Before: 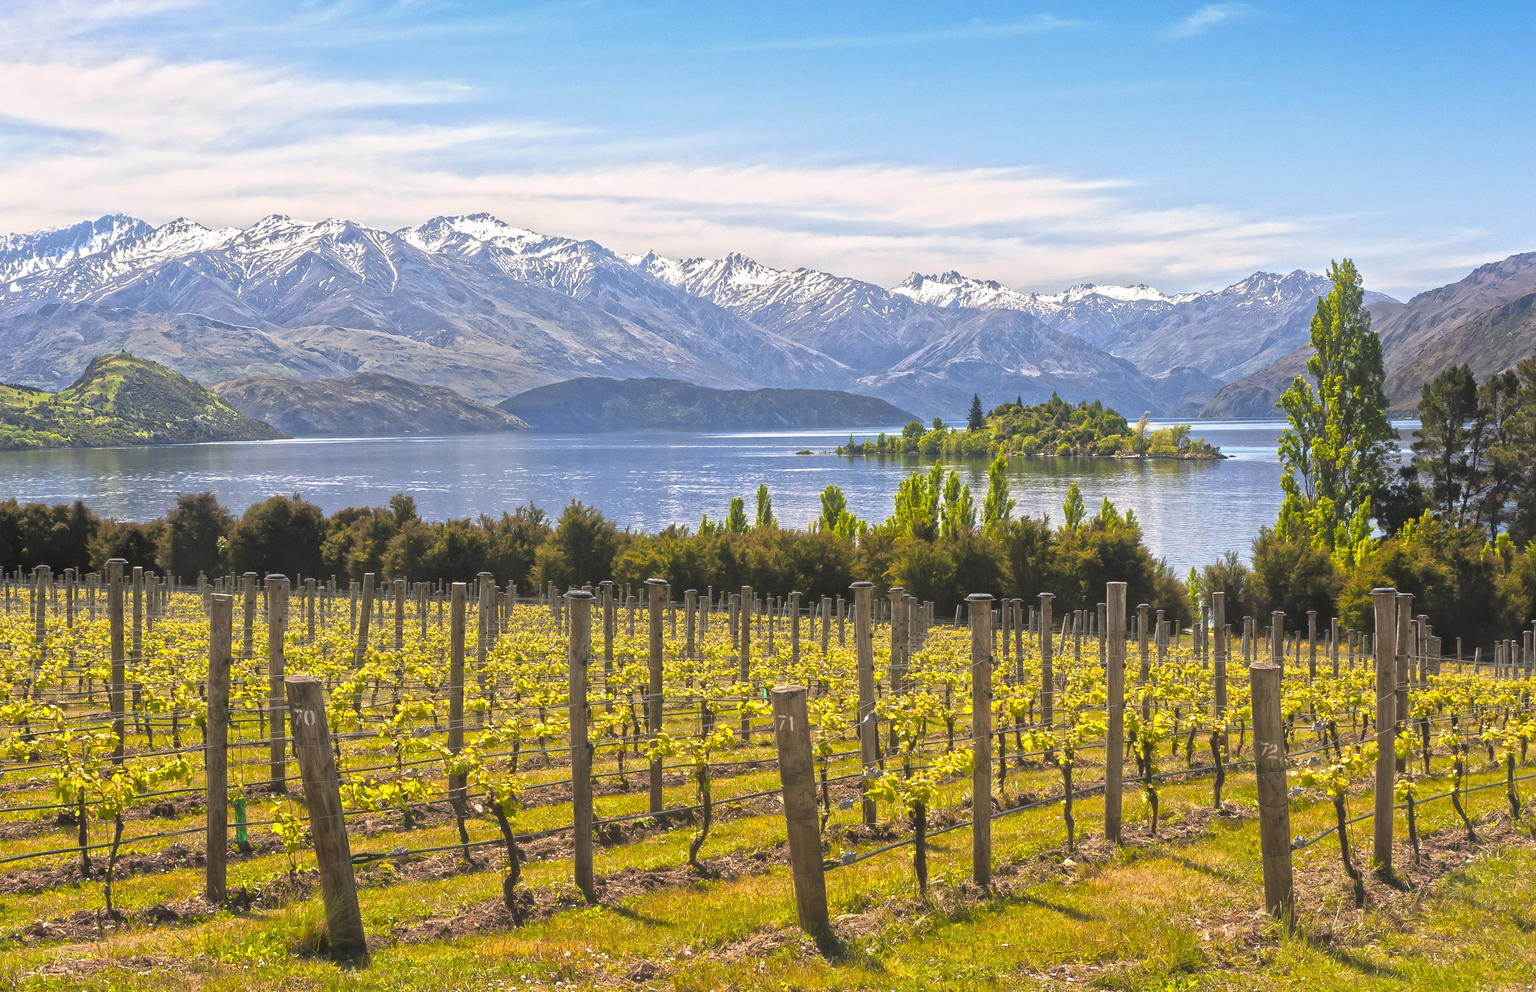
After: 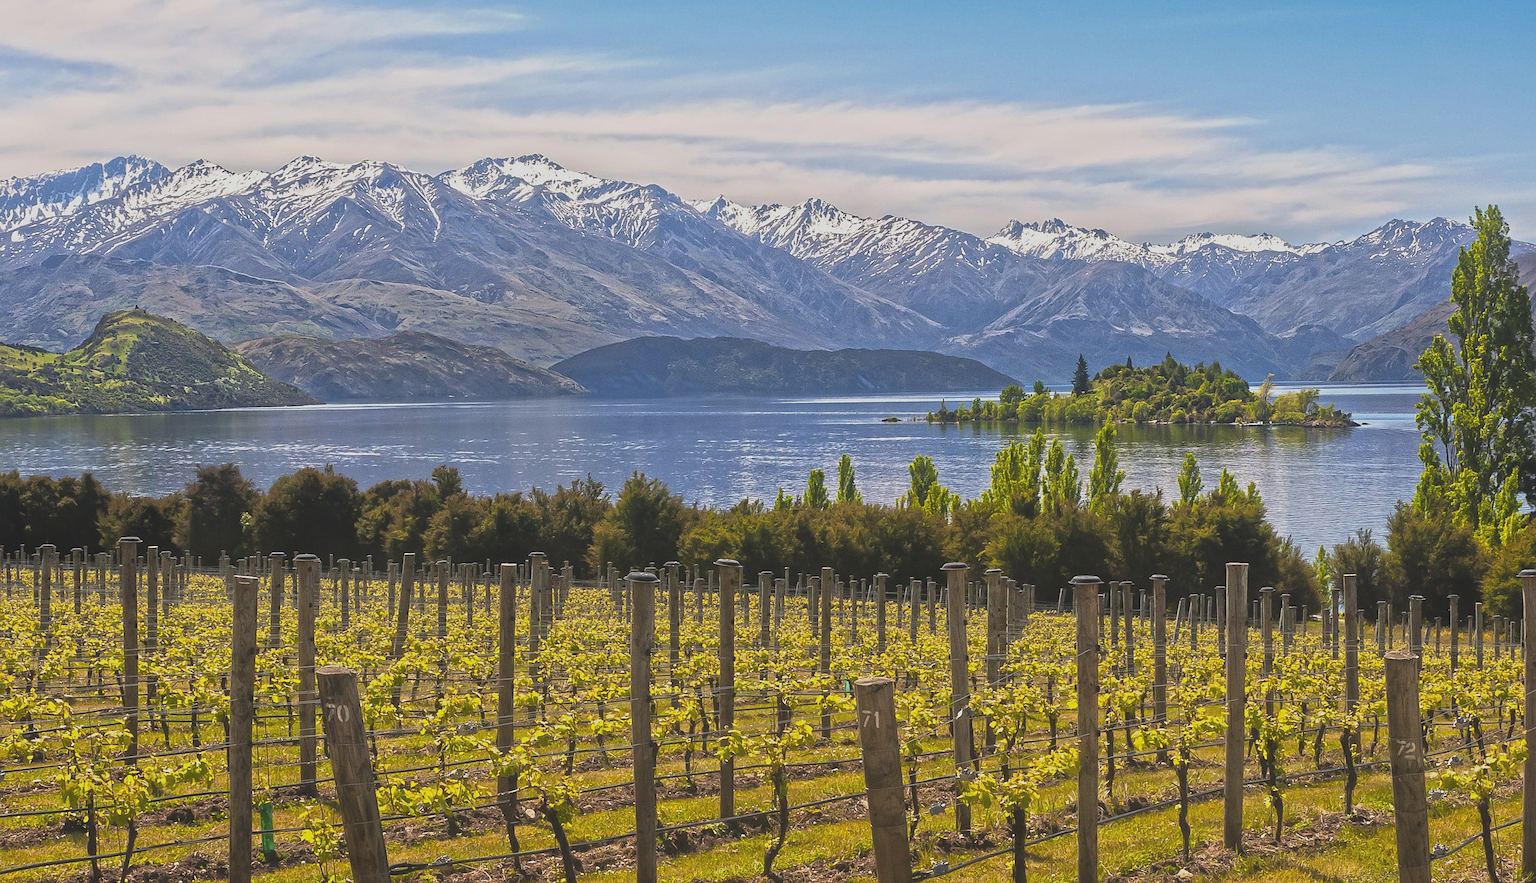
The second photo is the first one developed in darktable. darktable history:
crop: top 7.464%, right 9.708%, bottom 12.087%
tone equalizer: -7 EV 0.1 EV, edges refinement/feathering 500, mask exposure compensation -1.57 EV, preserve details no
exposure: black level correction -0.015, exposure -0.518 EV, compensate highlight preservation false
sharpen: on, module defaults
haze removal: compatibility mode true, adaptive false
